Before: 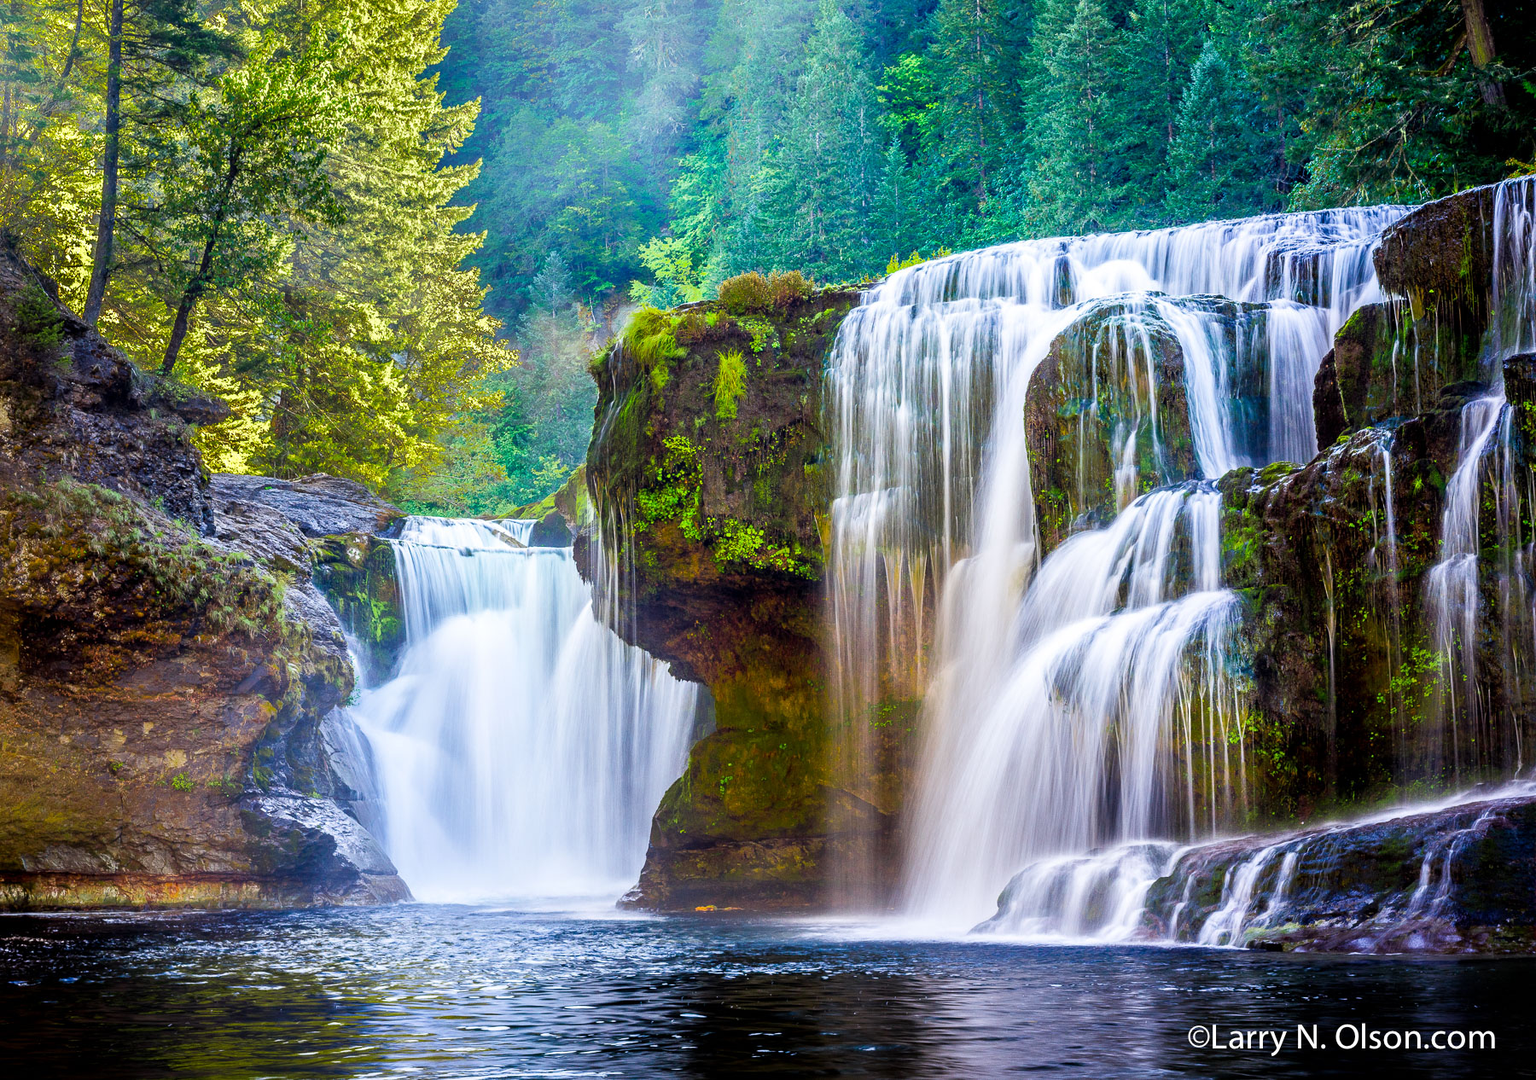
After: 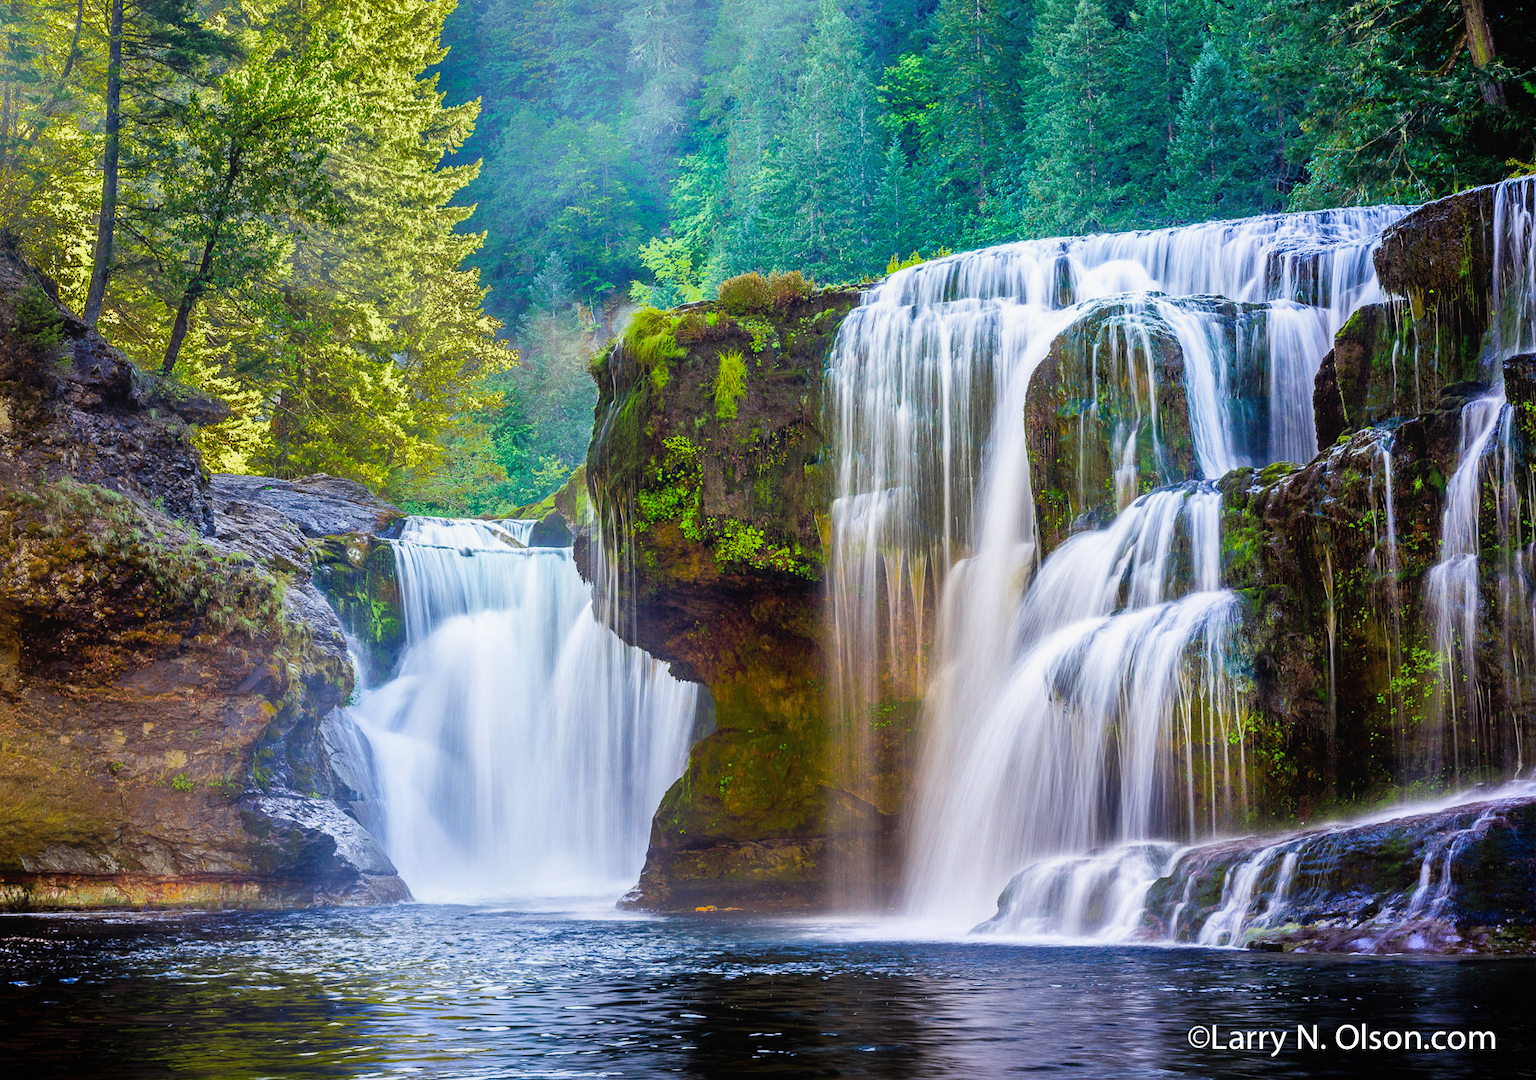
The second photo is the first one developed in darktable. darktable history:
contrast equalizer: octaves 7, y [[0.6 ×6], [0.55 ×6], [0 ×6], [0 ×6], [0 ×6]], mix -0.3
shadows and highlights: radius 108.52, shadows 44.07, highlights -67.8, low approximation 0.01, soften with gaussian
